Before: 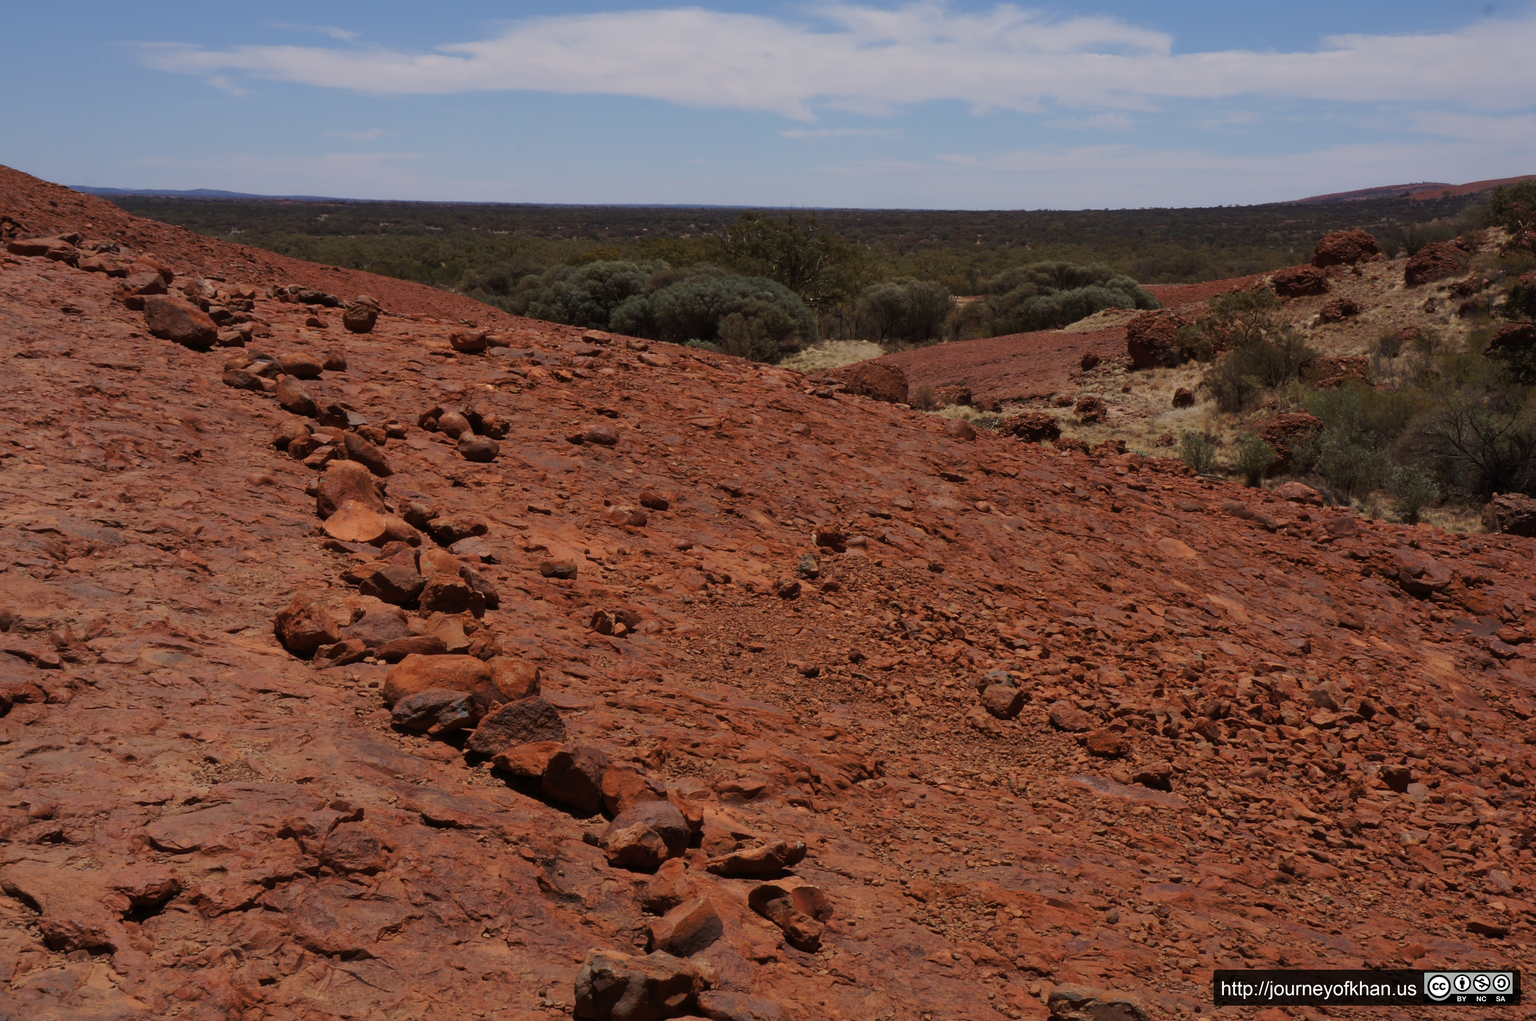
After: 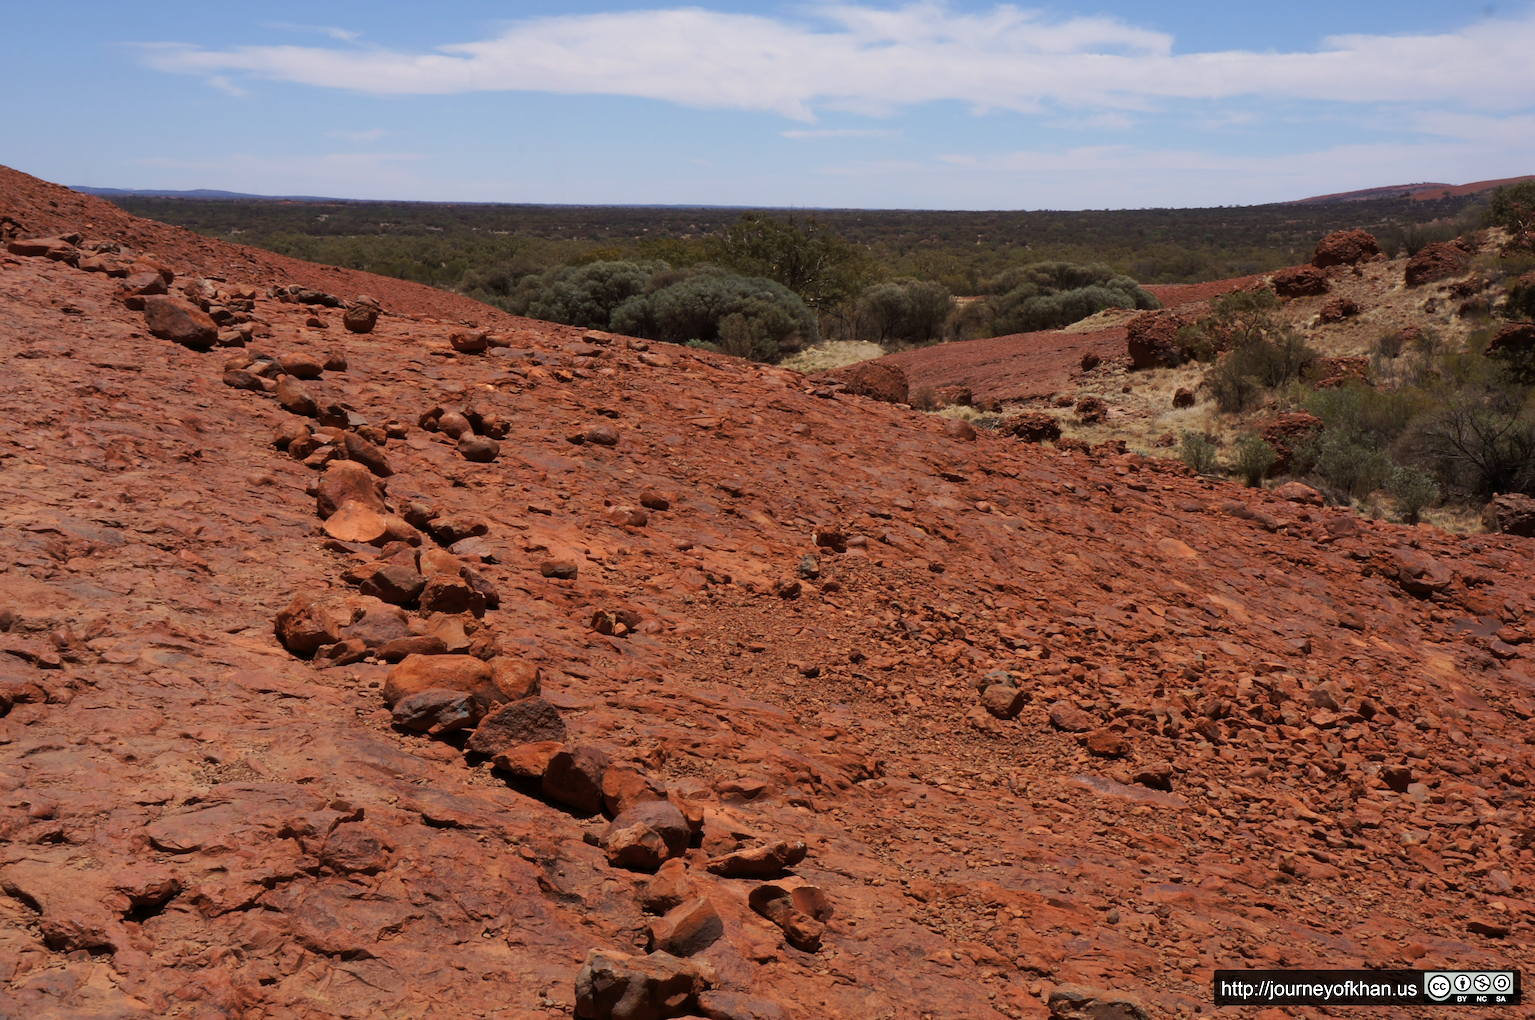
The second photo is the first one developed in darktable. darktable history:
white balance: emerald 1
exposure: black level correction 0.001, exposure 0.5 EV, compensate exposure bias true, compensate highlight preservation false
